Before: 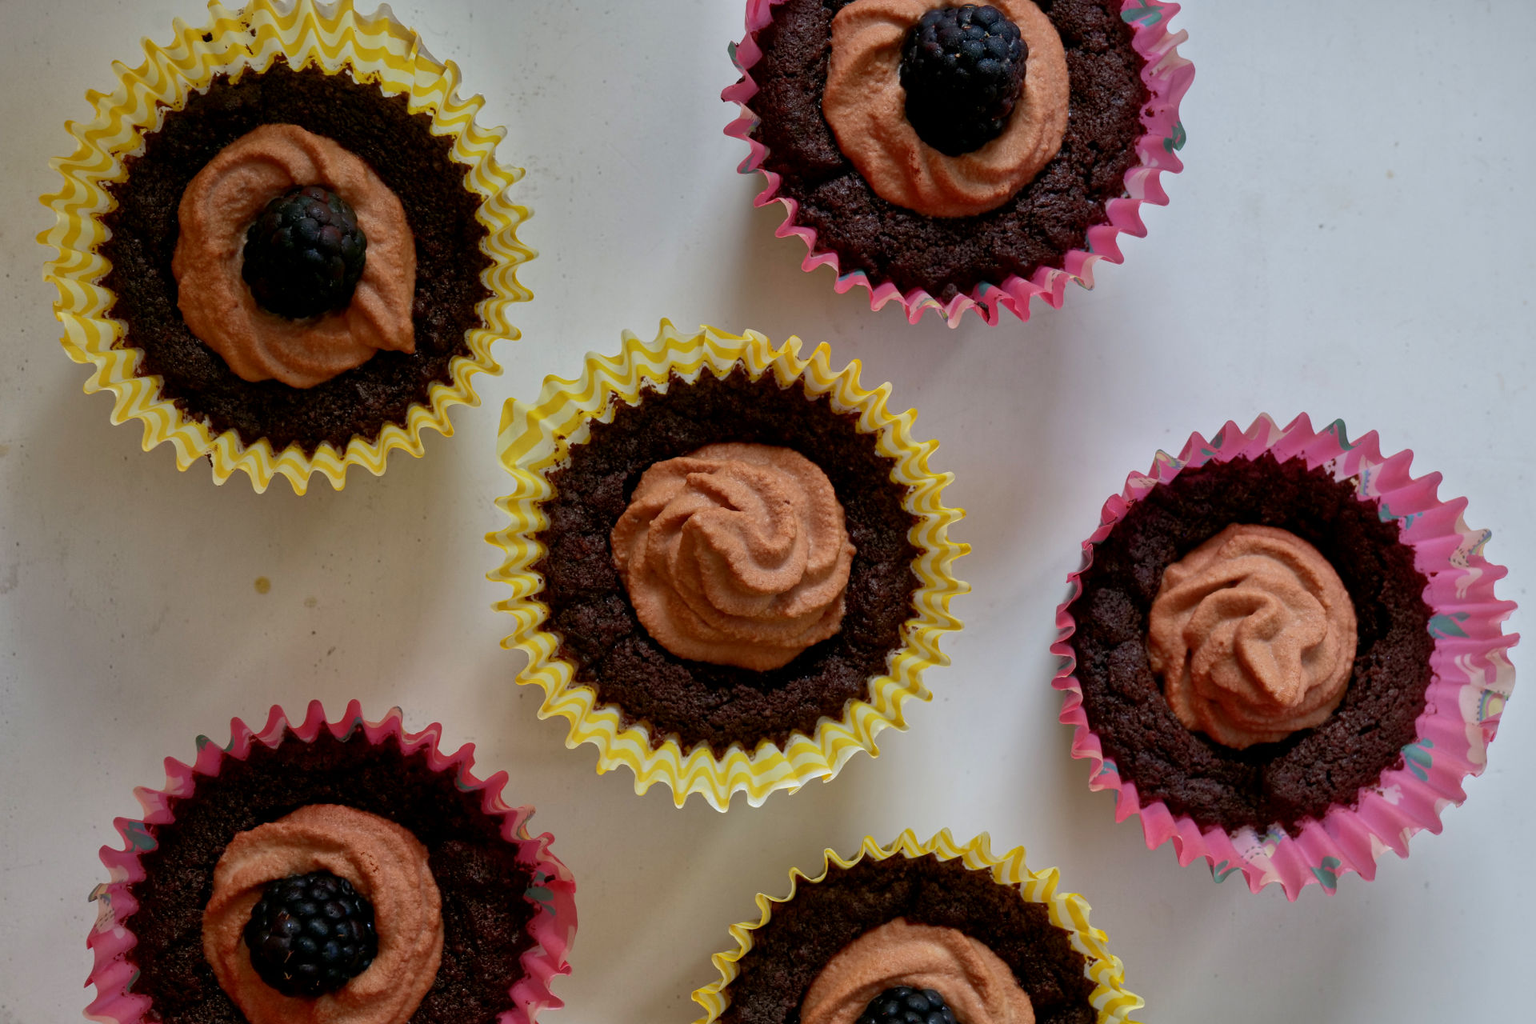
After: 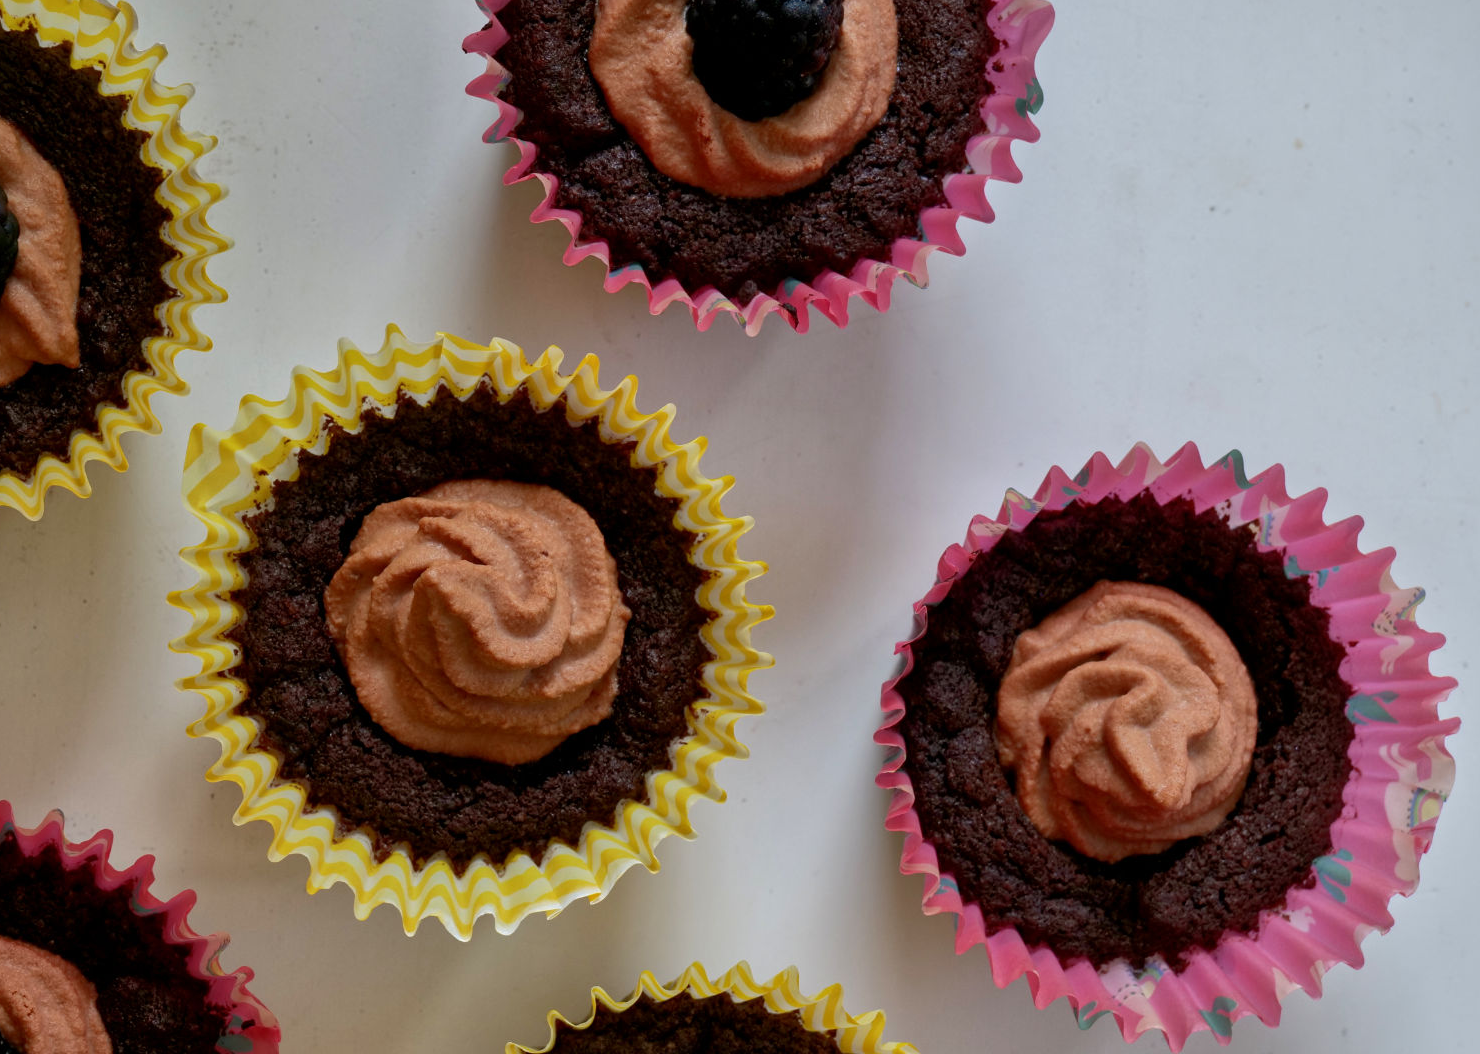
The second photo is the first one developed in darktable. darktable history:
crop: left 22.911%, top 5.851%, bottom 11.802%
